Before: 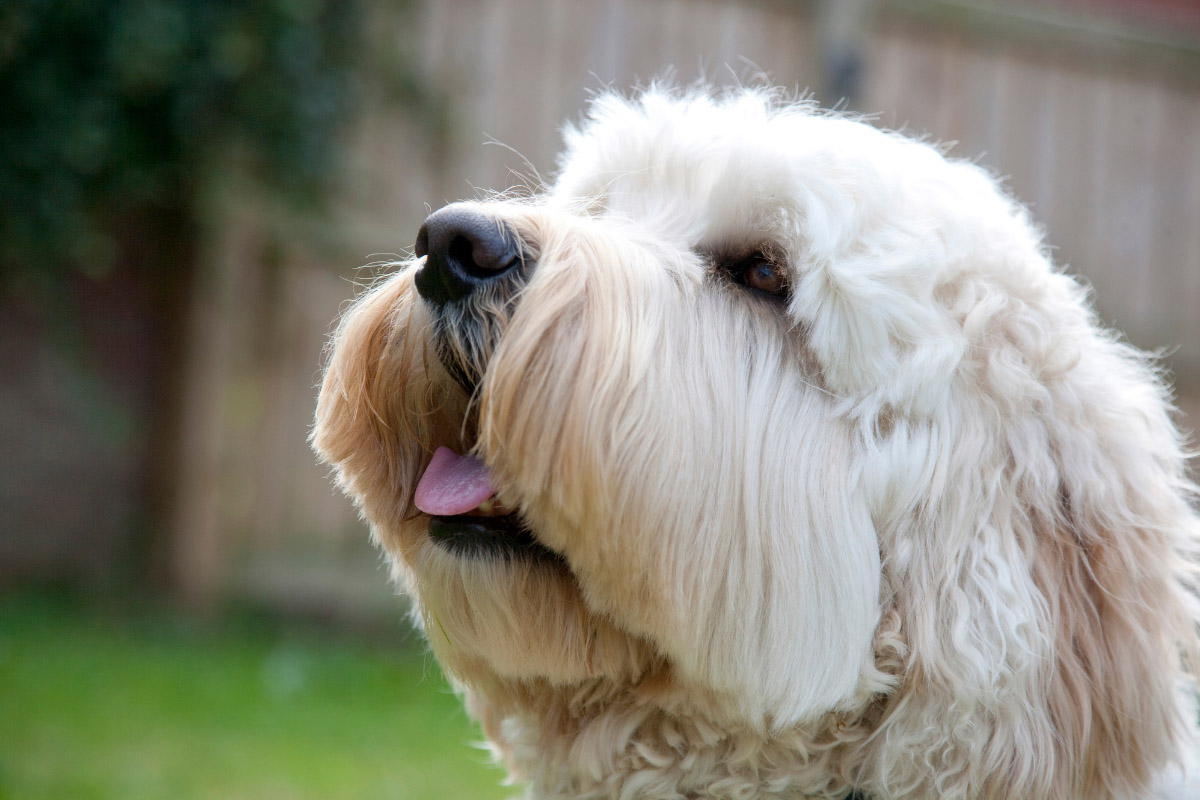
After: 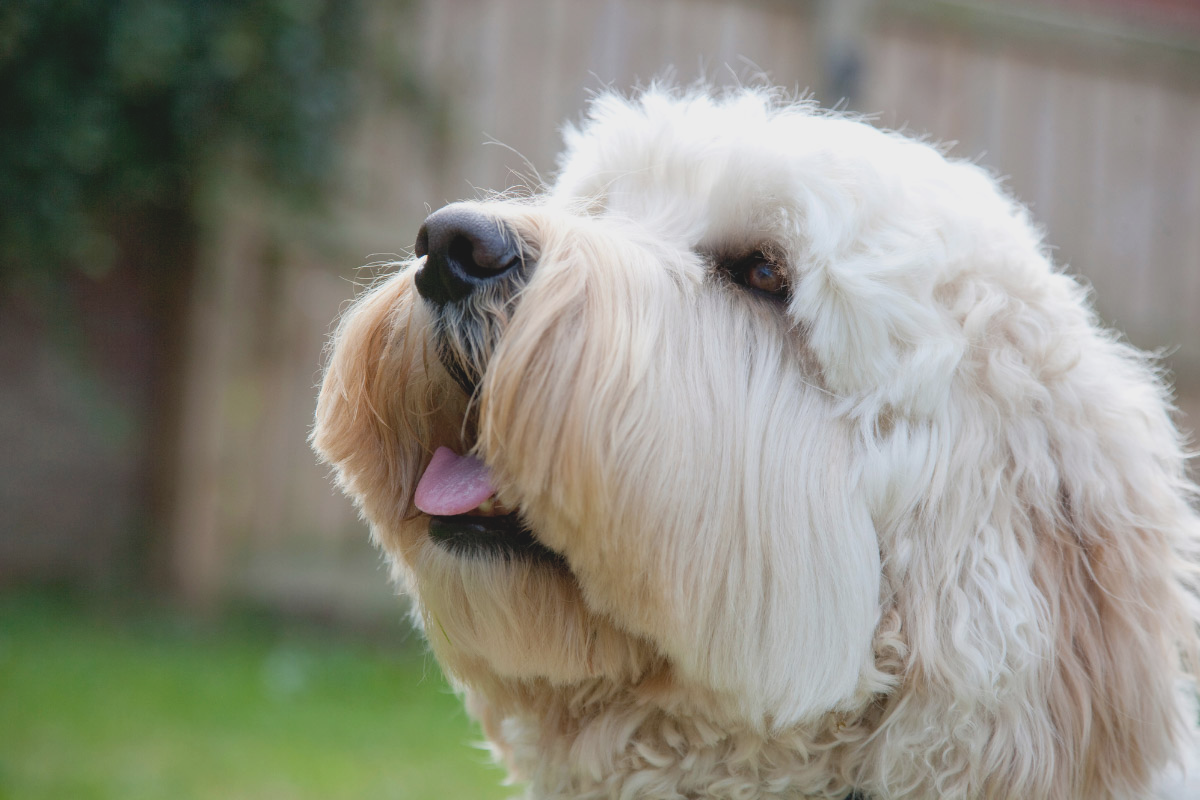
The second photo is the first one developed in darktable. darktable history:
contrast brightness saturation: contrast -0.139, brightness 0.042, saturation -0.117
